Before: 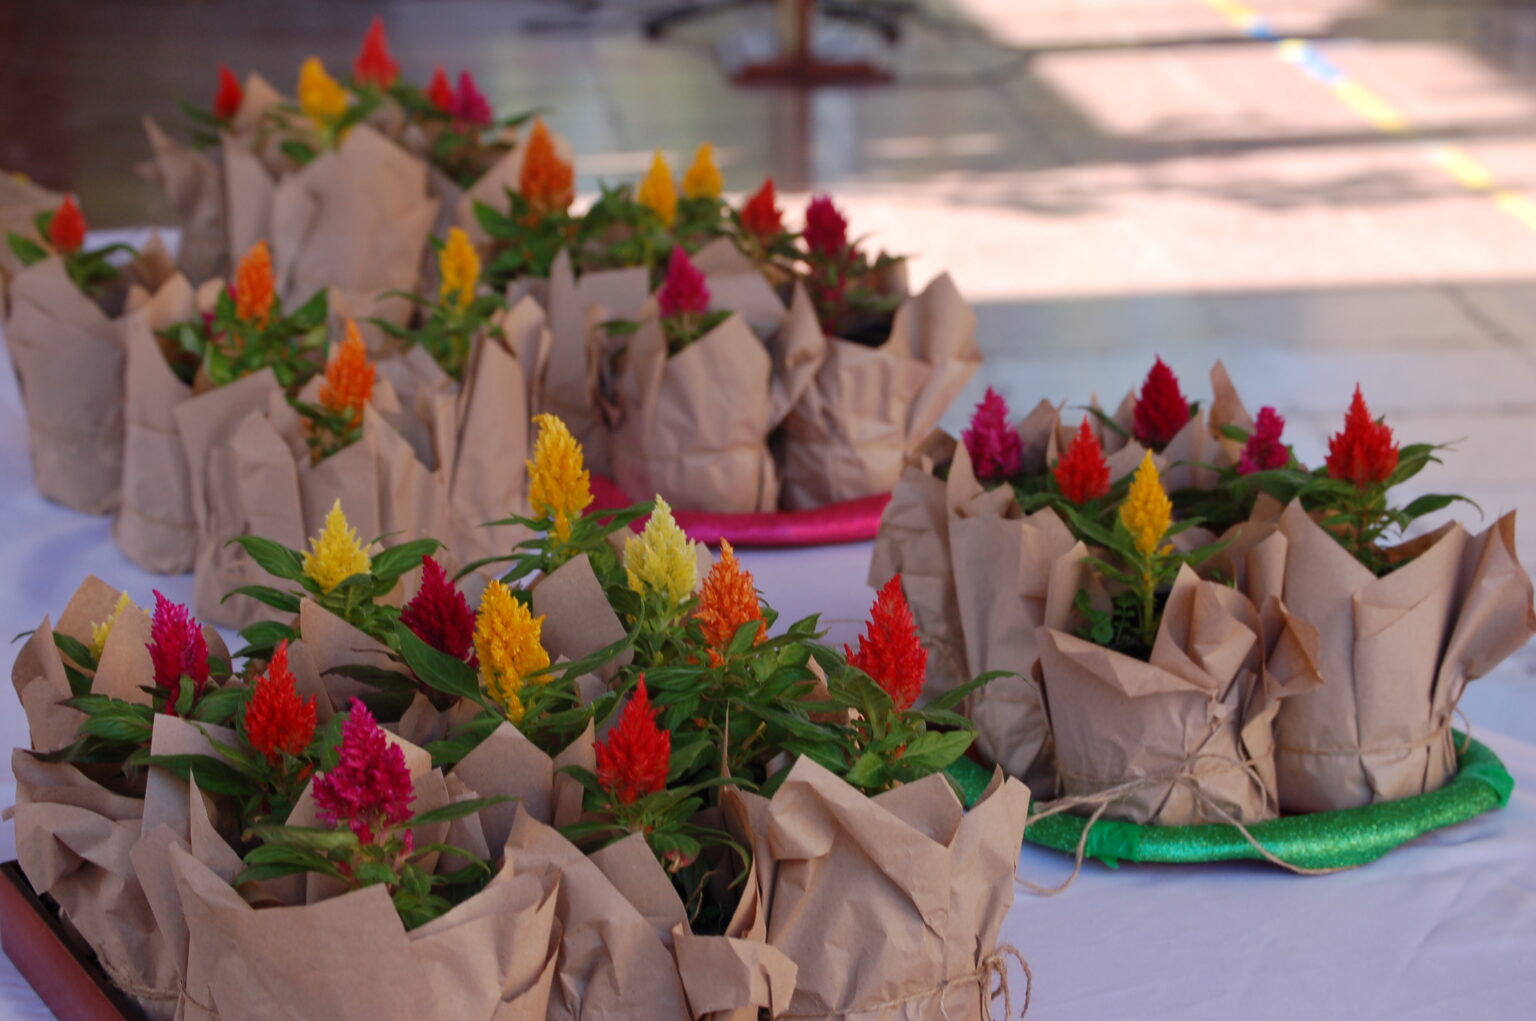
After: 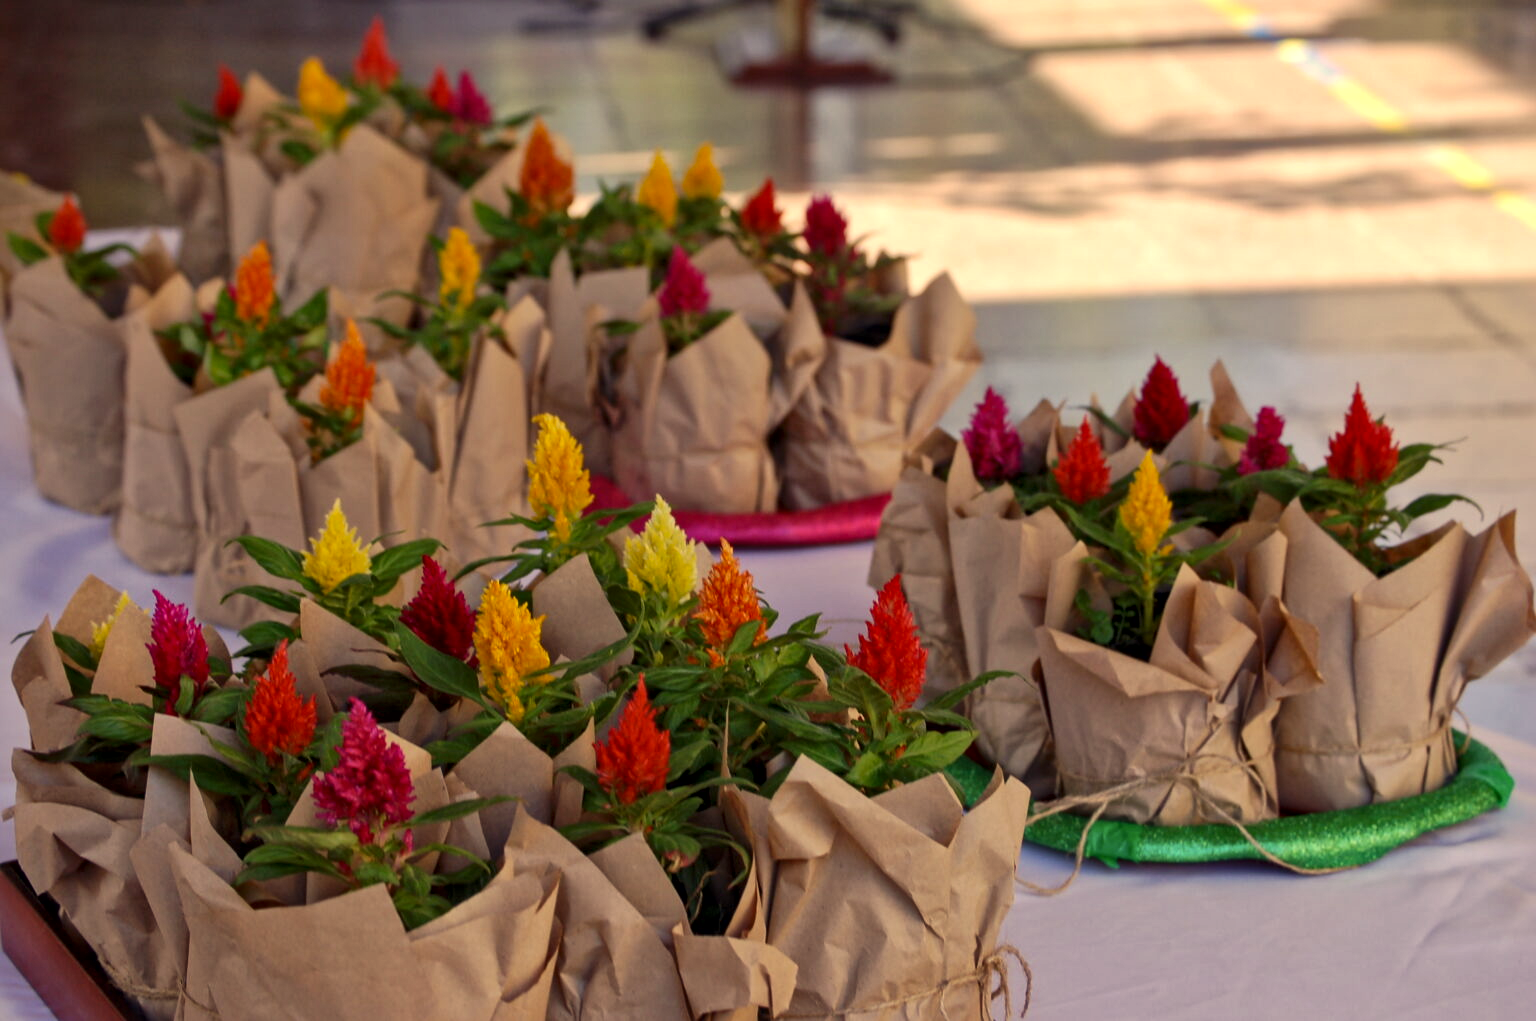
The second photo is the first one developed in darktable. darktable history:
local contrast: mode bilateral grid, contrast 20, coarseness 20, detail 150%, midtone range 0.2
color correction: highlights a* 2.72, highlights b* 22.8
